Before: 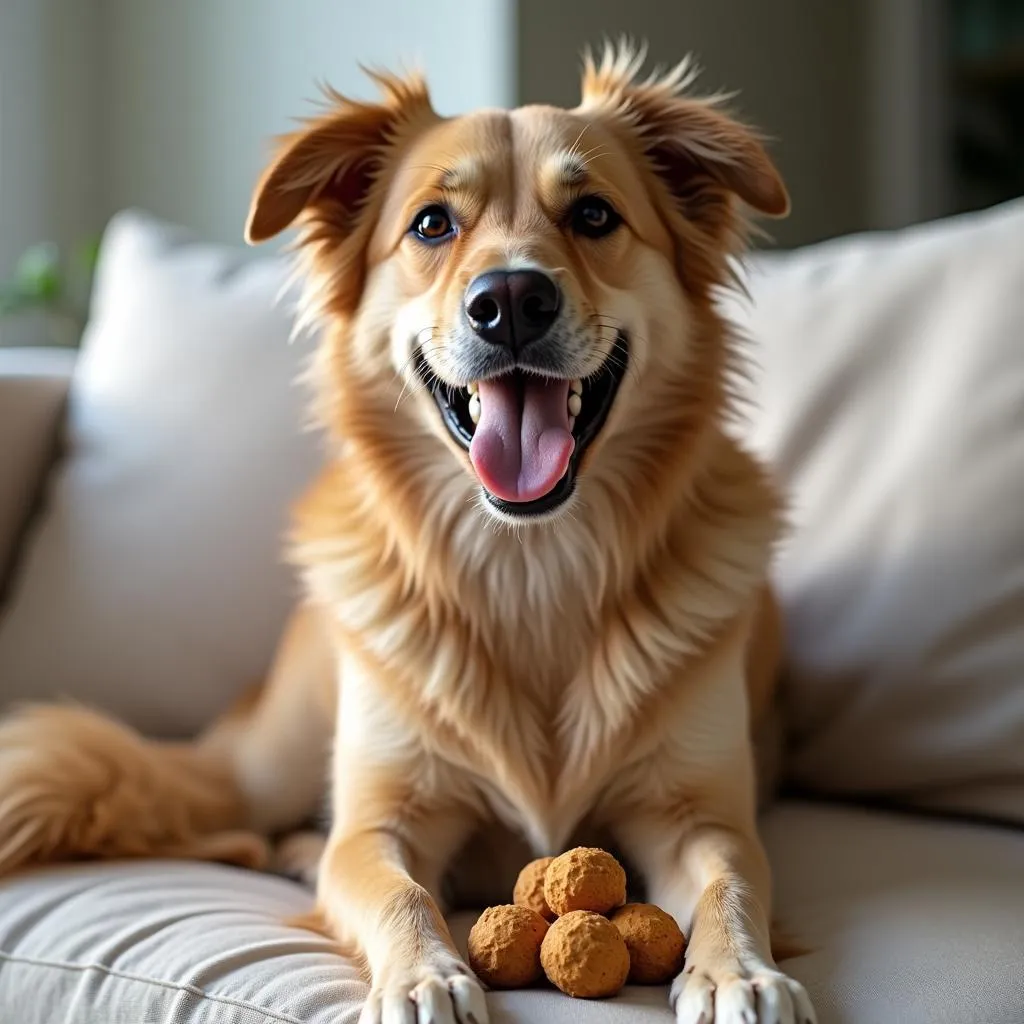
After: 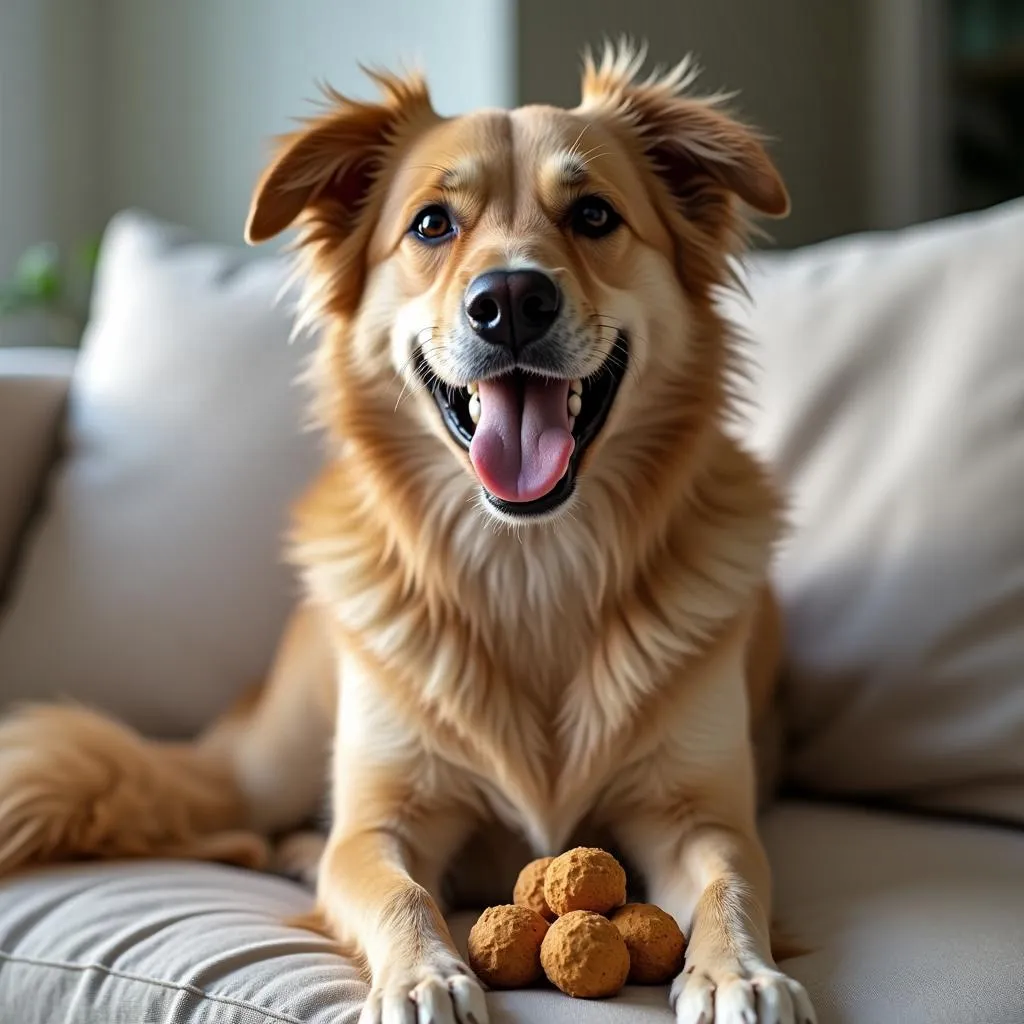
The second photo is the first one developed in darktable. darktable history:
levels: levels [0, 0.51, 1]
shadows and highlights: radius 106.32, shadows 45.5, highlights -66.11, low approximation 0.01, soften with gaussian
